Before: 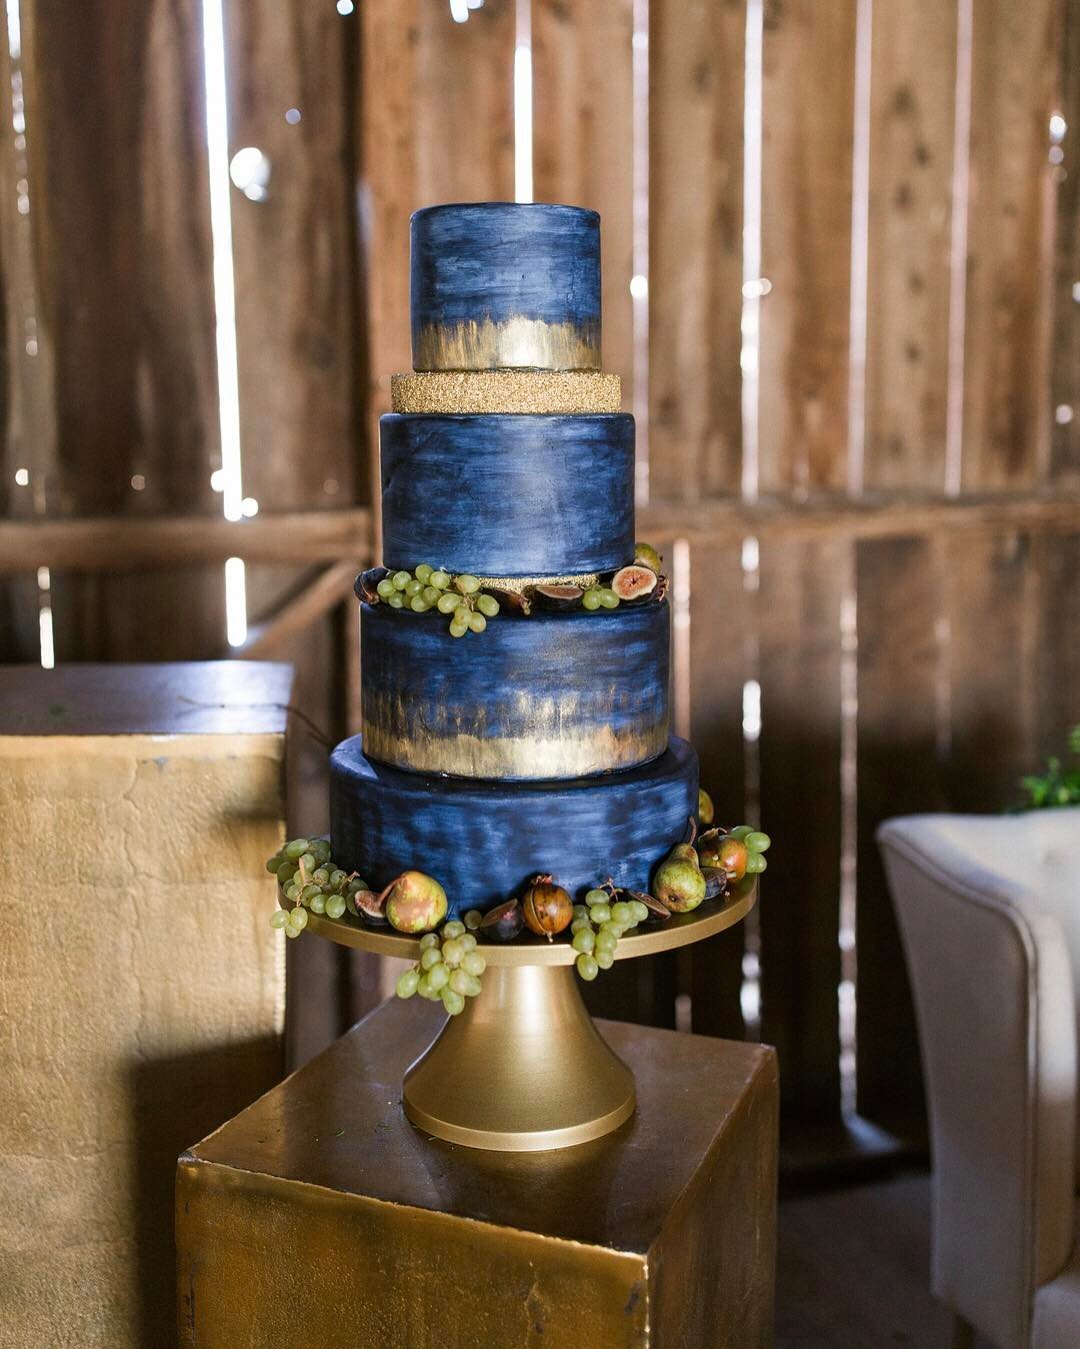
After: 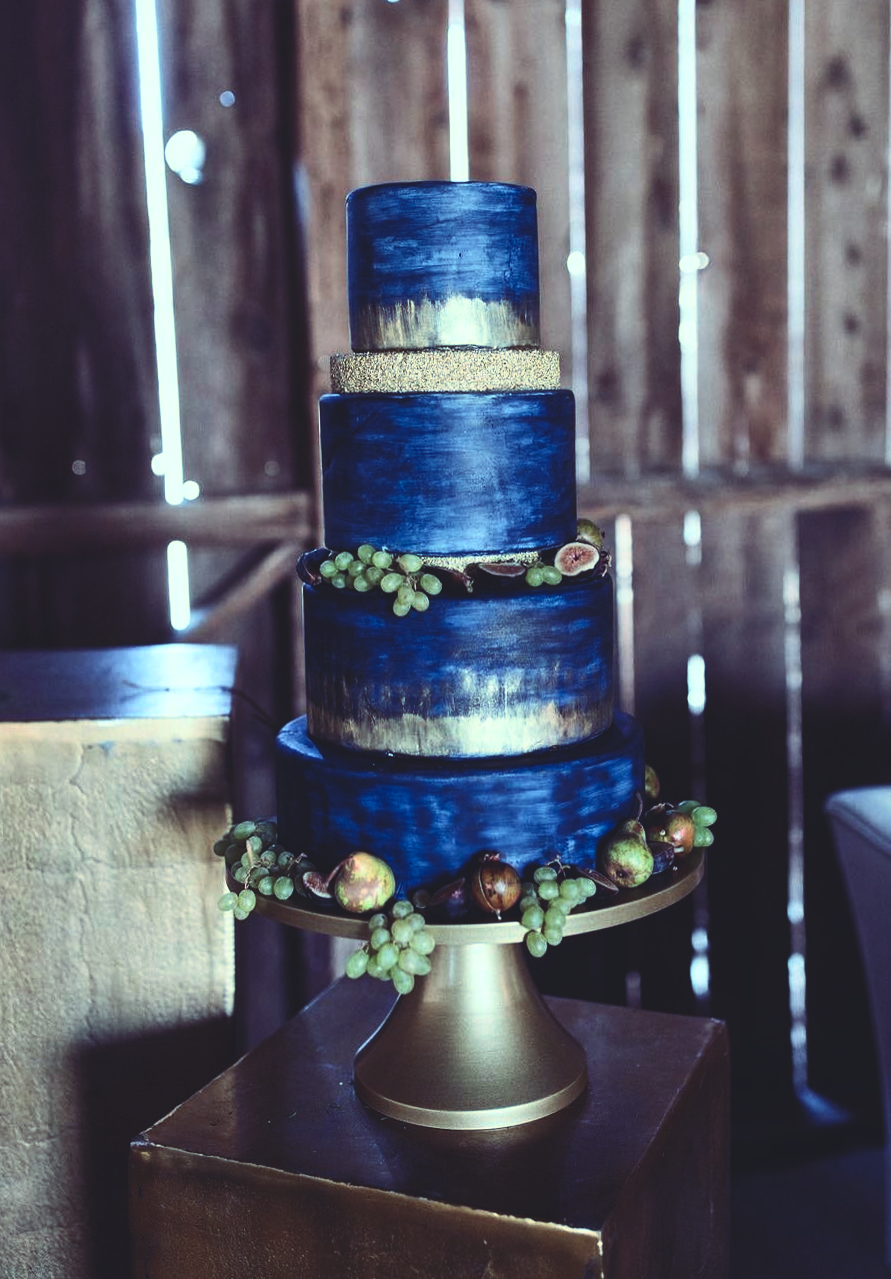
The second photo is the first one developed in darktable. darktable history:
crop and rotate: angle 1°, left 4.281%, top 0.642%, right 11.383%, bottom 2.486%
rgb curve: curves: ch0 [(0, 0.186) (0.314, 0.284) (0.576, 0.466) (0.805, 0.691) (0.936, 0.886)]; ch1 [(0, 0.186) (0.314, 0.284) (0.581, 0.534) (0.771, 0.746) (0.936, 0.958)]; ch2 [(0, 0.216) (0.275, 0.39) (1, 1)], mode RGB, independent channels, compensate middle gray true, preserve colors none
contrast brightness saturation: contrast 0.28
